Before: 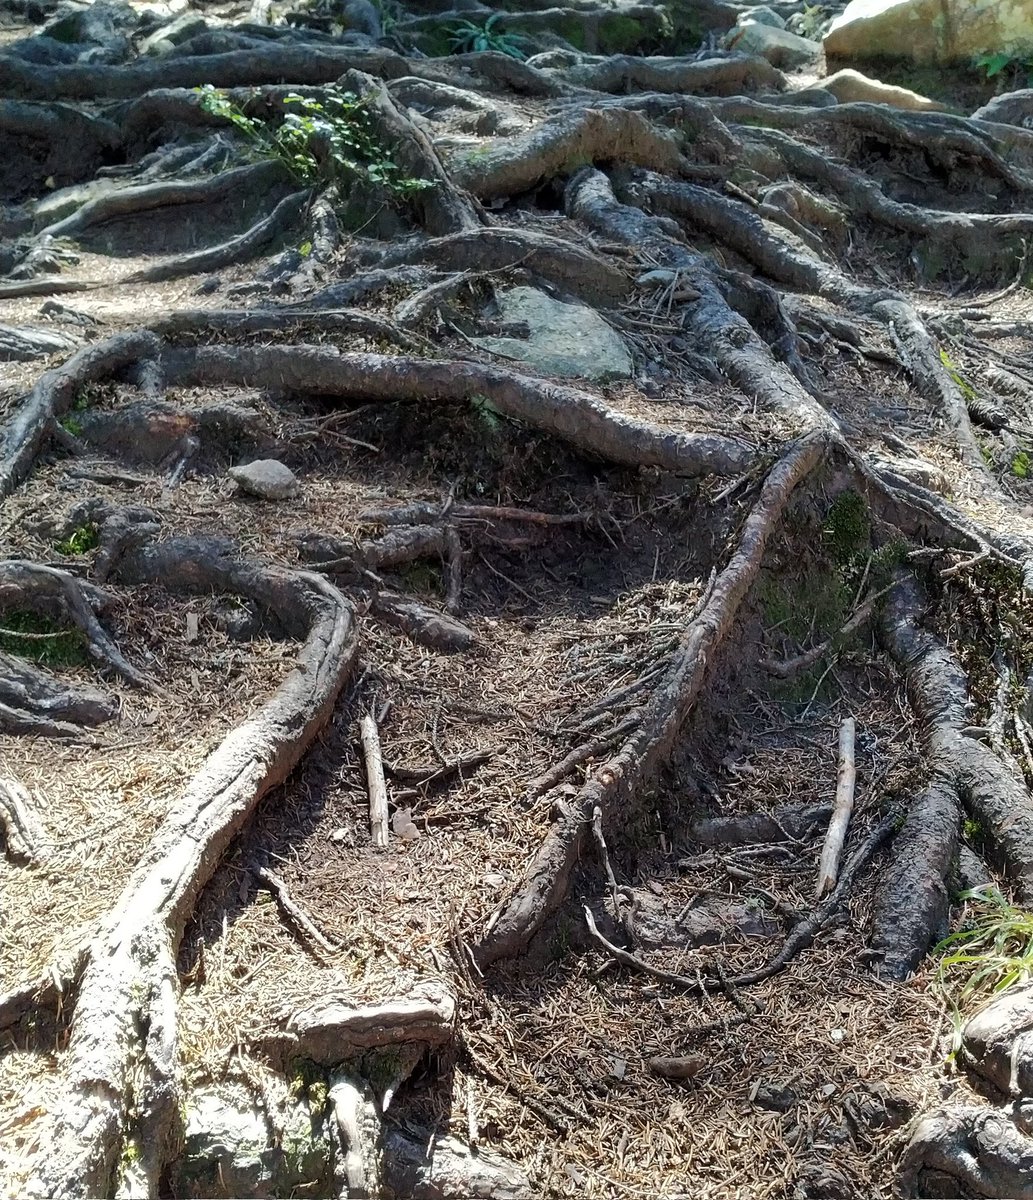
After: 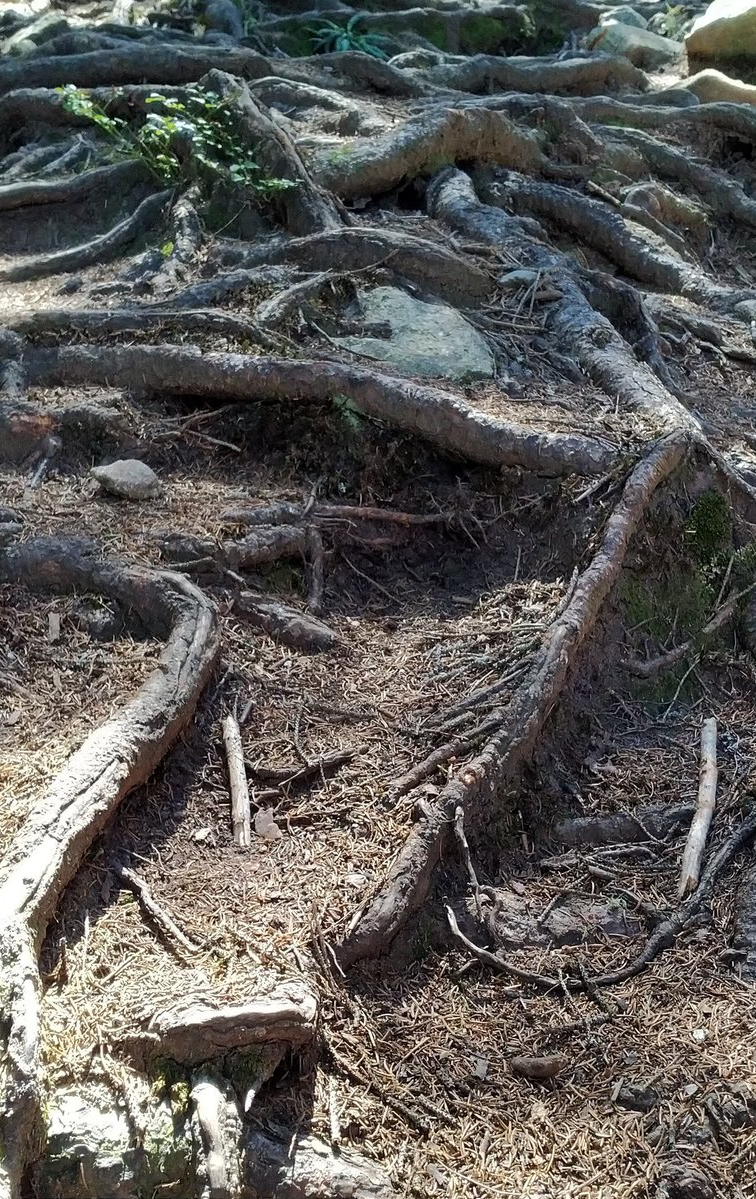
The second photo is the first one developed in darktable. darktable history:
crop: left 13.403%, right 13.397%
